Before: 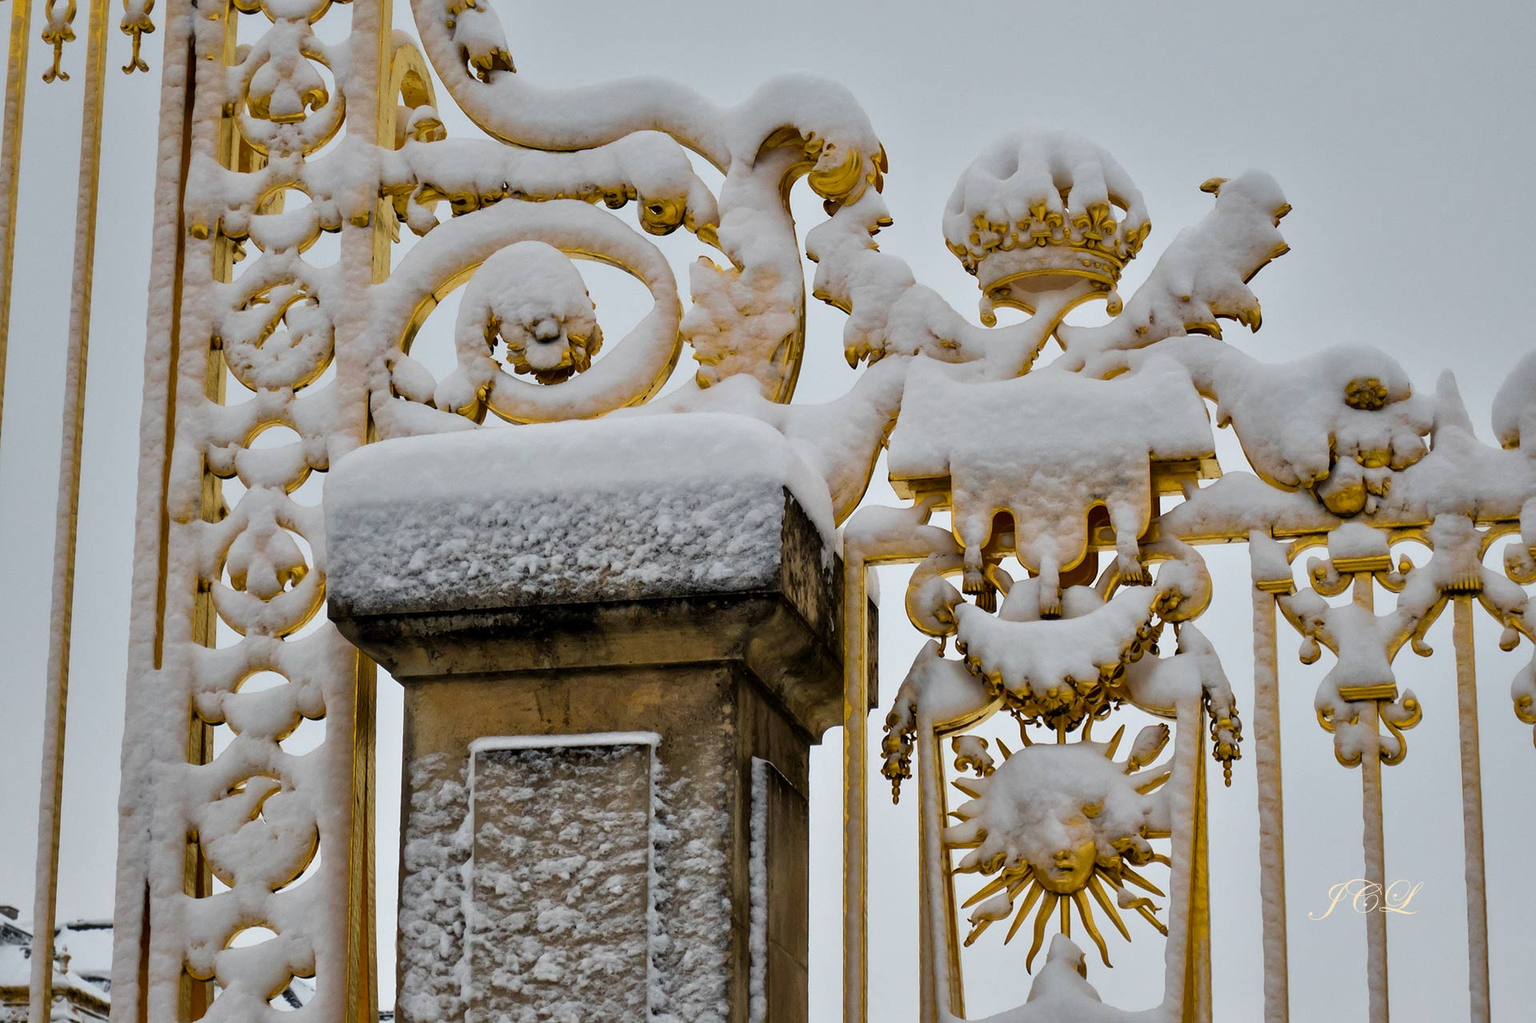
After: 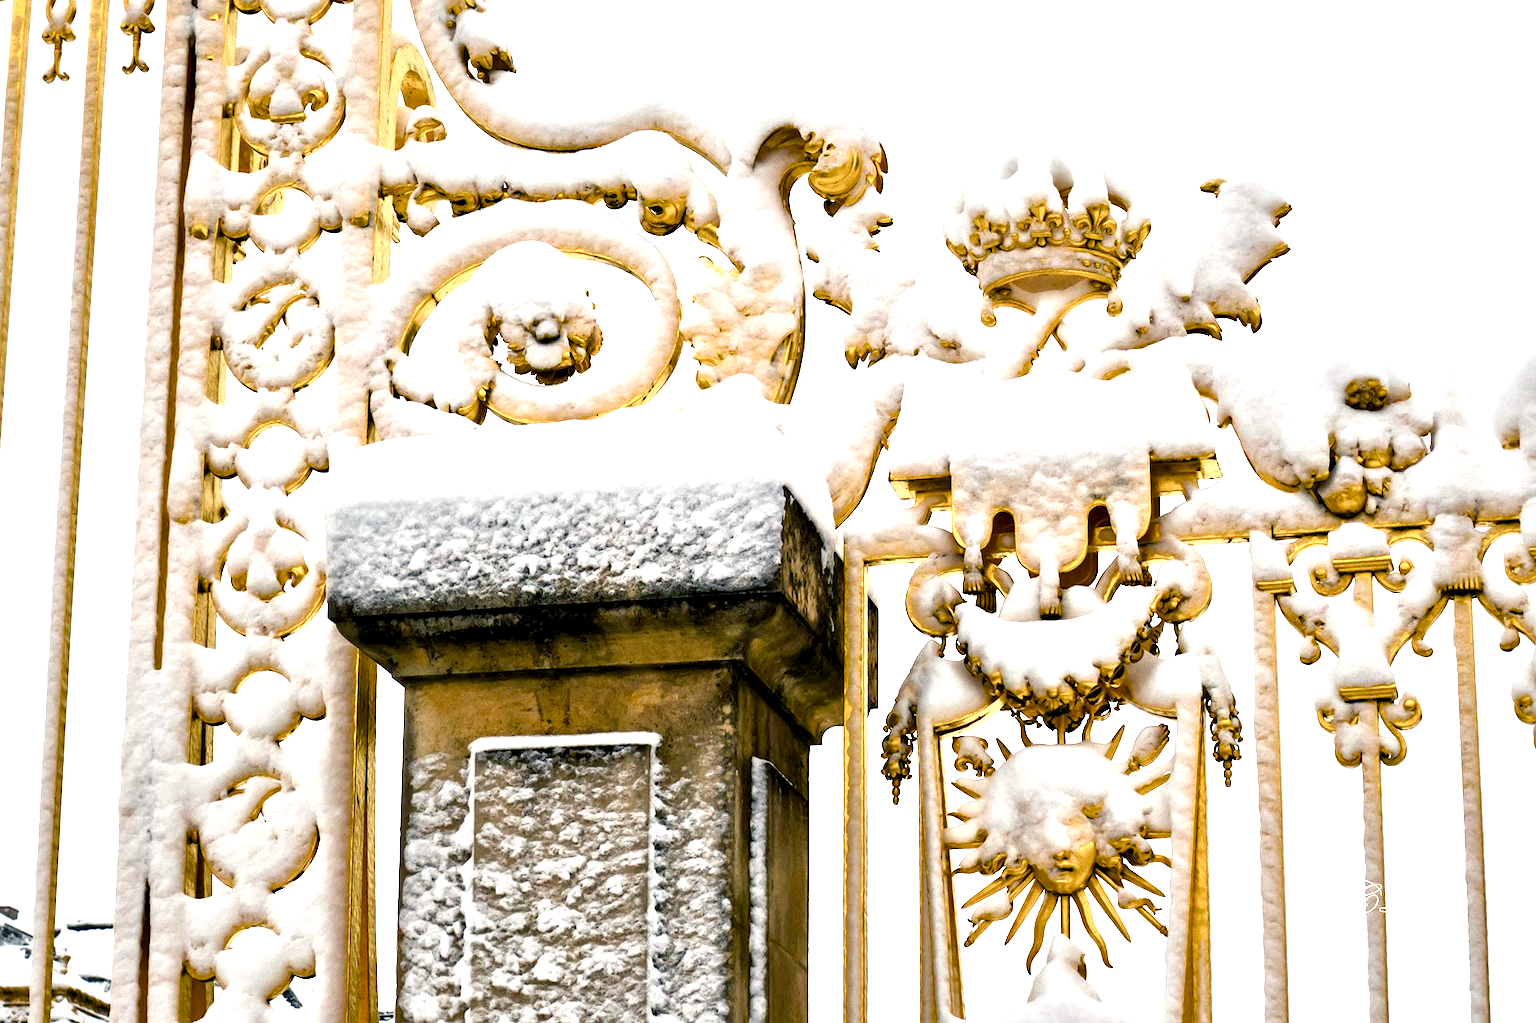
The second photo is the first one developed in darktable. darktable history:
tone equalizer: on, module defaults
exposure: exposure 0.943 EV, compensate highlight preservation false
color balance rgb: shadows lift › chroma 2.79%, shadows lift › hue 190.66°, power › hue 171.85°, highlights gain › chroma 2.16%, highlights gain › hue 75.26°, global offset › luminance -0.51%, perceptual saturation grading › highlights -33.8%, perceptual saturation grading › mid-tones 14.98%, perceptual saturation grading › shadows 48.43%, perceptual brilliance grading › highlights 15.68%, perceptual brilliance grading › mid-tones 6.62%, perceptual brilliance grading › shadows -14.98%, global vibrance 11.32%, contrast 5.05%
